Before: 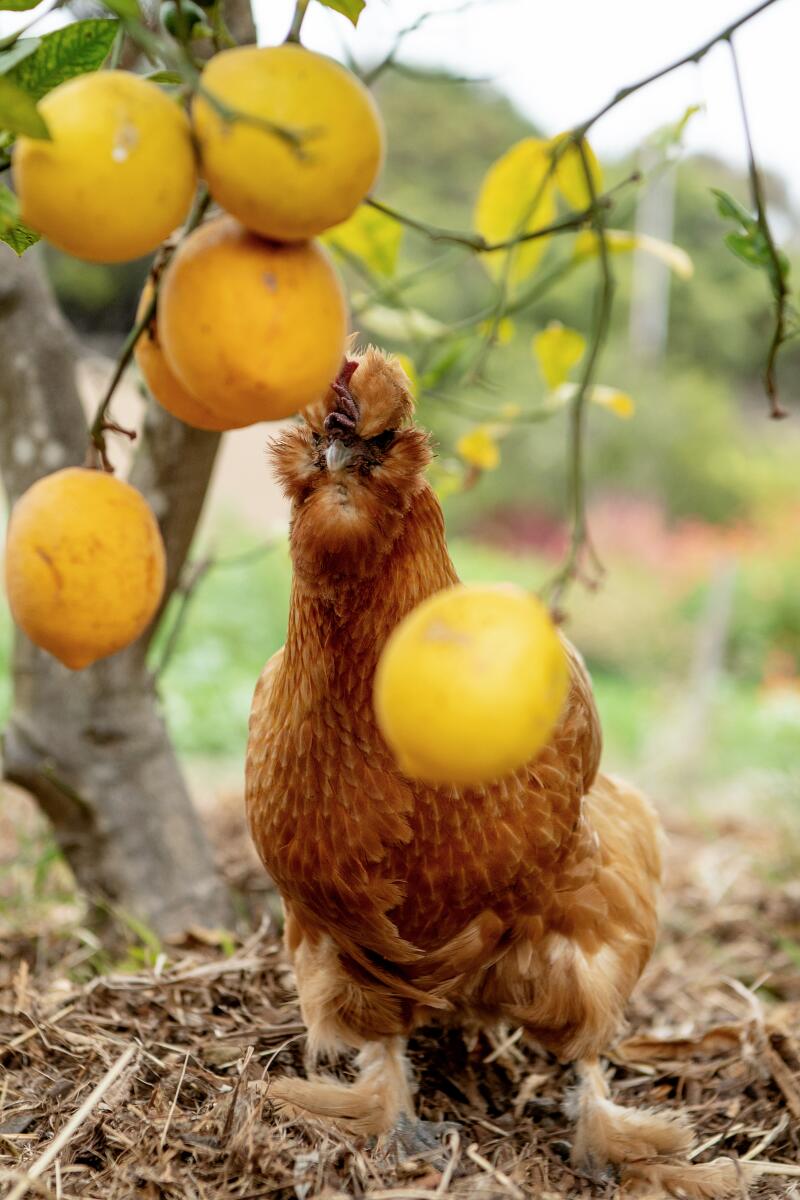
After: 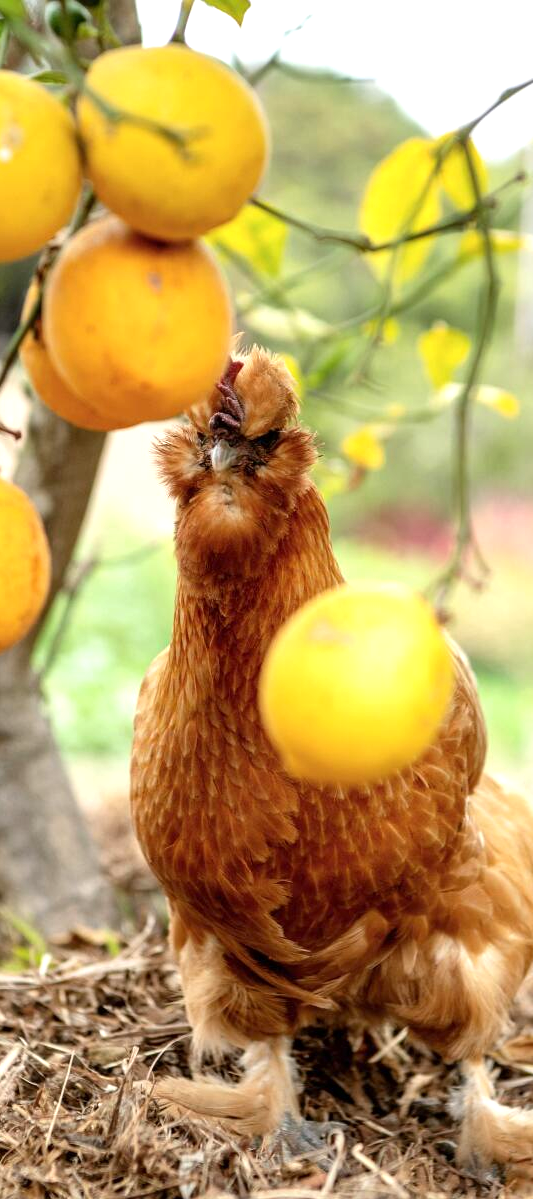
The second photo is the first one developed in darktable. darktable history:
crop and rotate: left 14.385%, right 18.948%
exposure: exposure 0.6 EV, compensate highlight preservation false
